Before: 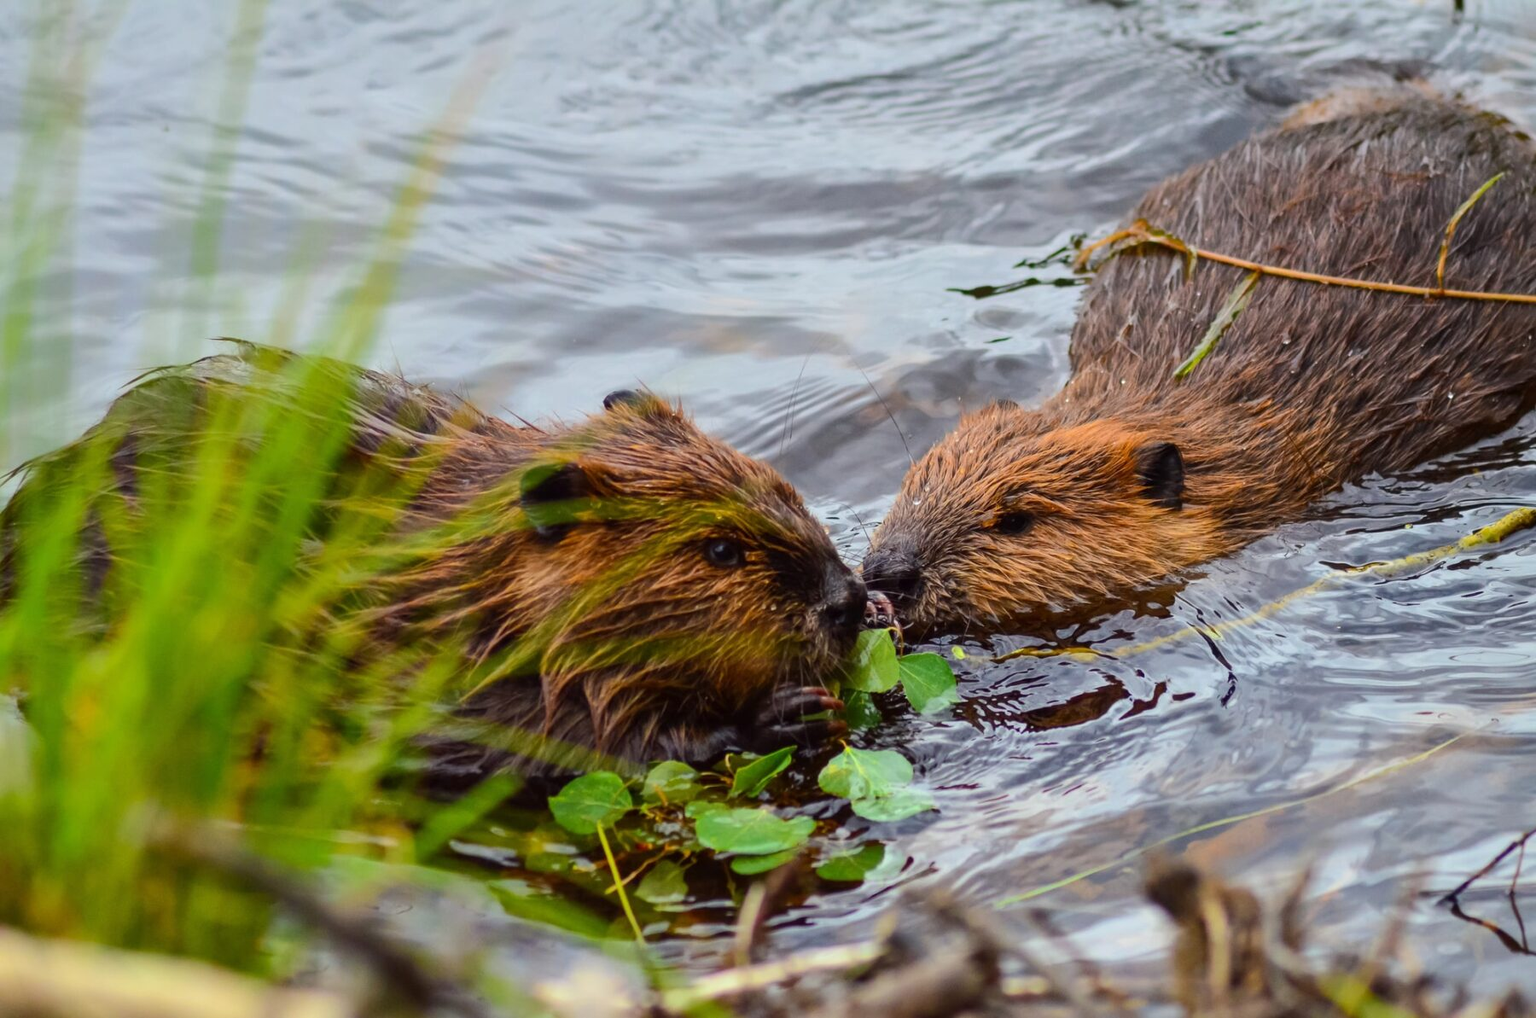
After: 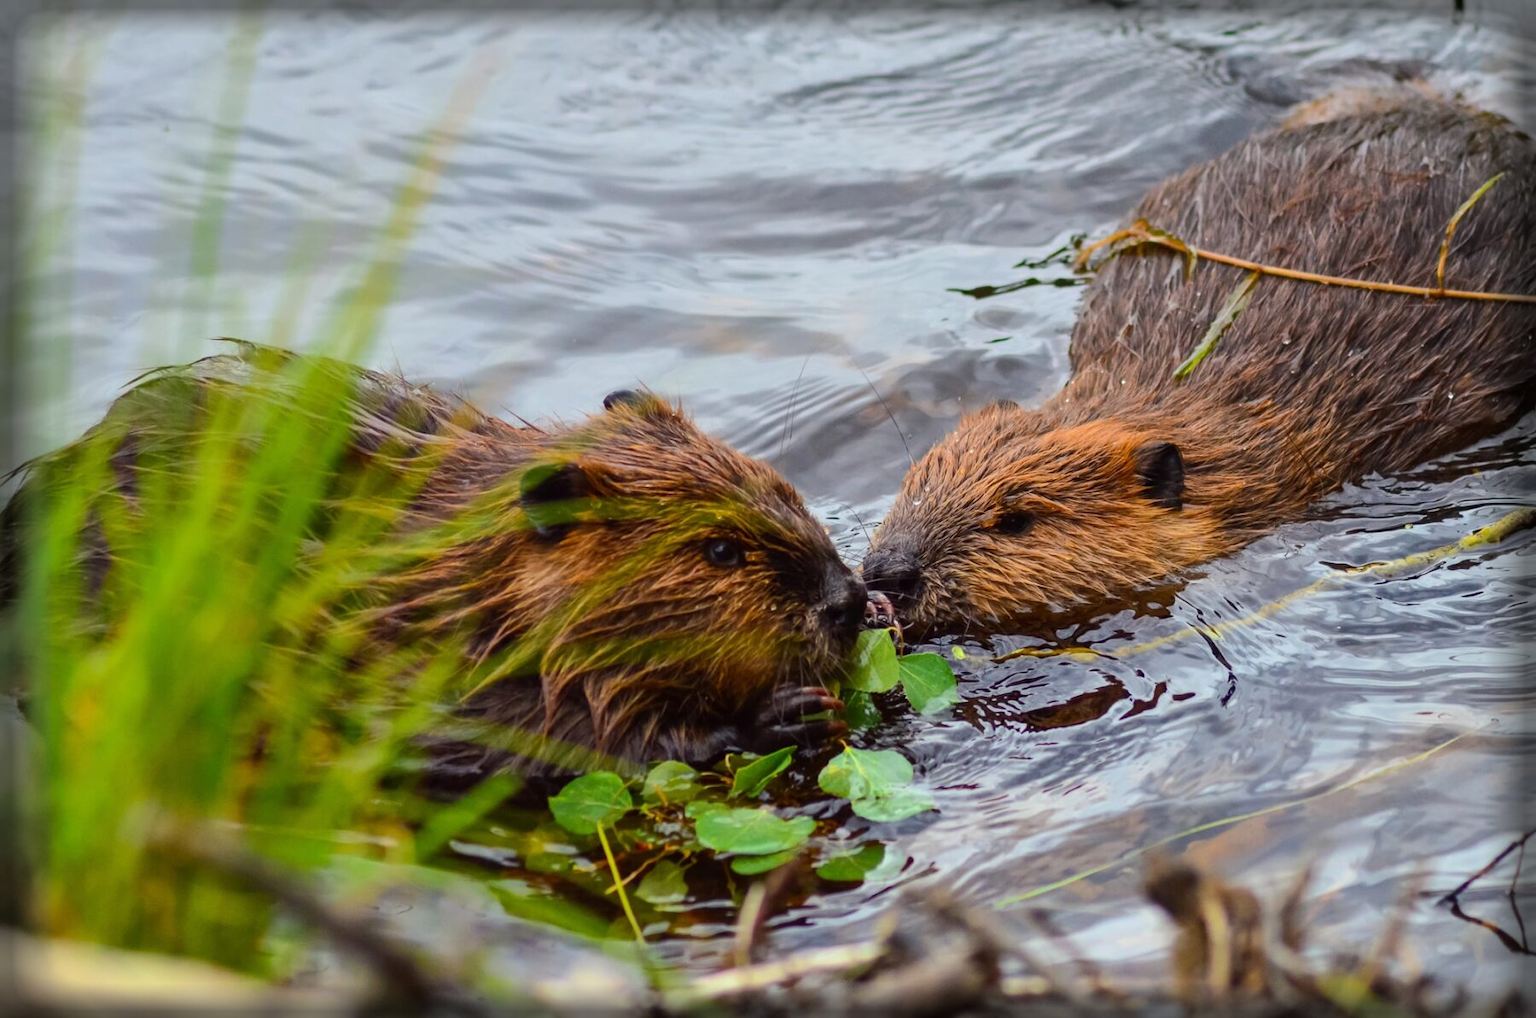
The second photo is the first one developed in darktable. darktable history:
vignetting: fall-off start 93.07%, fall-off radius 5.51%, brightness -0.721, saturation -0.481, automatic ratio true, width/height ratio 1.33, shape 0.049
